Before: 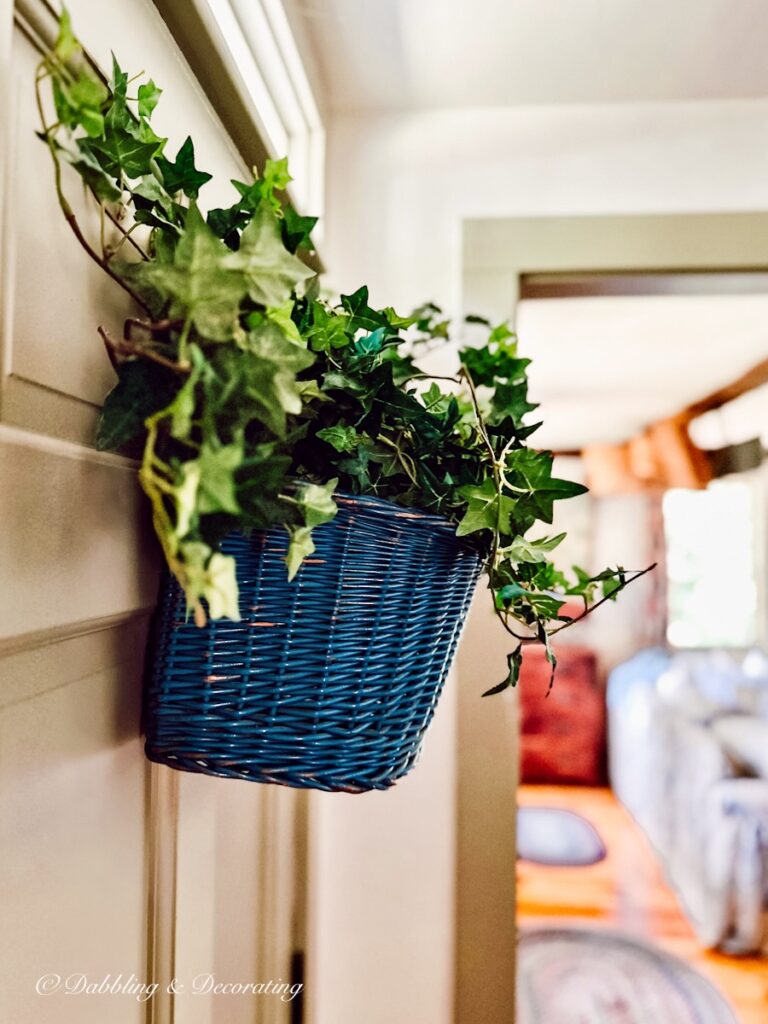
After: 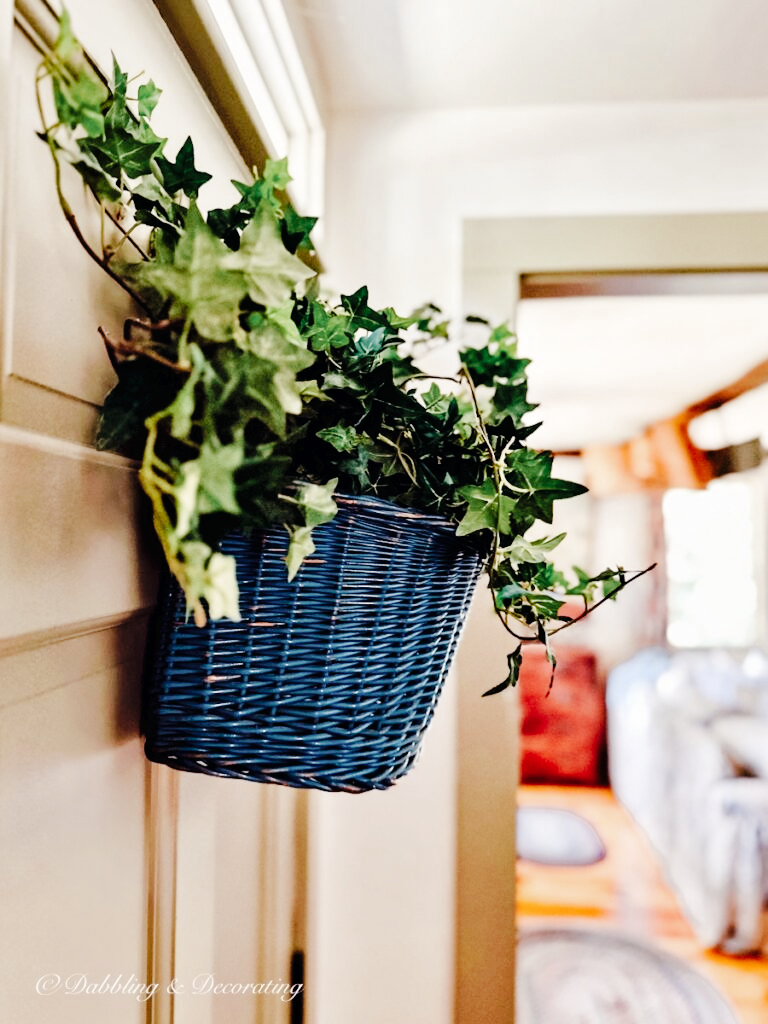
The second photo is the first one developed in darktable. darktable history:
tone curve: curves: ch0 [(0, 0) (0.003, 0.013) (0.011, 0.012) (0.025, 0.011) (0.044, 0.016) (0.069, 0.029) (0.1, 0.045) (0.136, 0.074) (0.177, 0.123) (0.224, 0.207) (0.277, 0.313) (0.335, 0.414) (0.399, 0.509) (0.468, 0.599) (0.543, 0.663) (0.623, 0.728) (0.709, 0.79) (0.801, 0.854) (0.898, 0.925) (1, 1)], preserve colors none
color look up table: target L [93.7, 89.81, 87.77, 86.02, 73.9, 70.68, 59.47, 60.21, 61.85, 37.8, 39.74, 21.94, 200.34, 101.25, 86.28, 76.6, 67.55, 57.05, 51.89, 48.13, 46.56, 41.58, 38.69, 30.31, 27.96, 15.21, 84.47, 84.05, 72.49, 71.73, 70.13, 67.58, 56.91, 55.73, 52.73, 40.12, 37.58, 35.92, 27.37, 28.44, 14, 4.192, 83.68, 79.82, 74.41, 66.34, 44.29, 22.6, 2.478], target a [-8.652, -17.88, -24.24, -27.35, -1.903, -33.17, -42.57, -23.37, -20.81, -25.4, -6.391, -14.59, 0, 0, -4.346, 25.27, 39.2, 15.83, 23.8, 61.03, 62.6, 29.69, 33.75, 7.374, 27.59, 4.086, 4.399, 26.5, 14.94, 44.2, 53.31, 34.19, 42.46, 16.2, 63.38, 24.14, 2.093, 40.82, 33.46, 20.74, 26.27, 12.46, -18.44, -24.94, -2.99, -10.98, -16.92, -1.397, -6.419], target b [33.87, 12.62, 35.7, 13.81, 36.98, 14.69, 32.62, 47.64, 9.884, 19.72, 28.21, 13.54, 0, -0.001, 70.3, 6.679, 57.94, 54.16, 26.48, 47.5, 21.5, 36.72, 10.29, 1.745, 28.25, 16.53, -16.48, -16.56, -33.5, -25.9, -34.04, -36.8, -0.17, -8.26, -12.52, -29.67, -43.61, -55.35, 3.267, -67.55, -37.27, -8.755, -19.55, -5.551, -2.325, -33.11, -15.98, -16.23, -3.387], num patches 49
